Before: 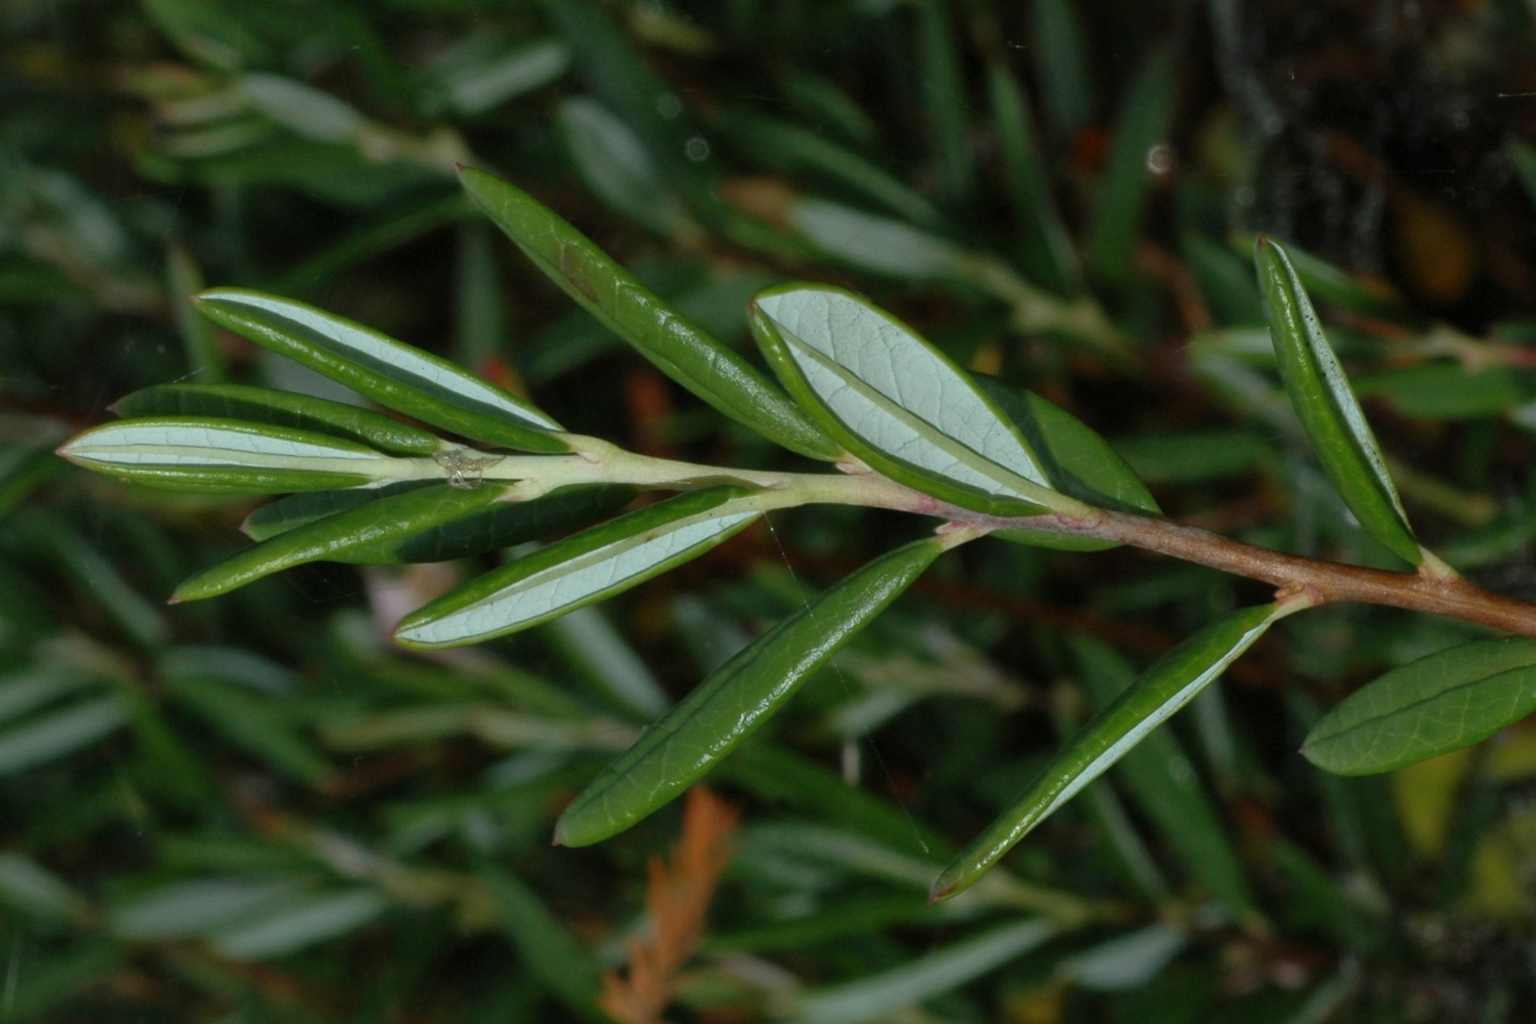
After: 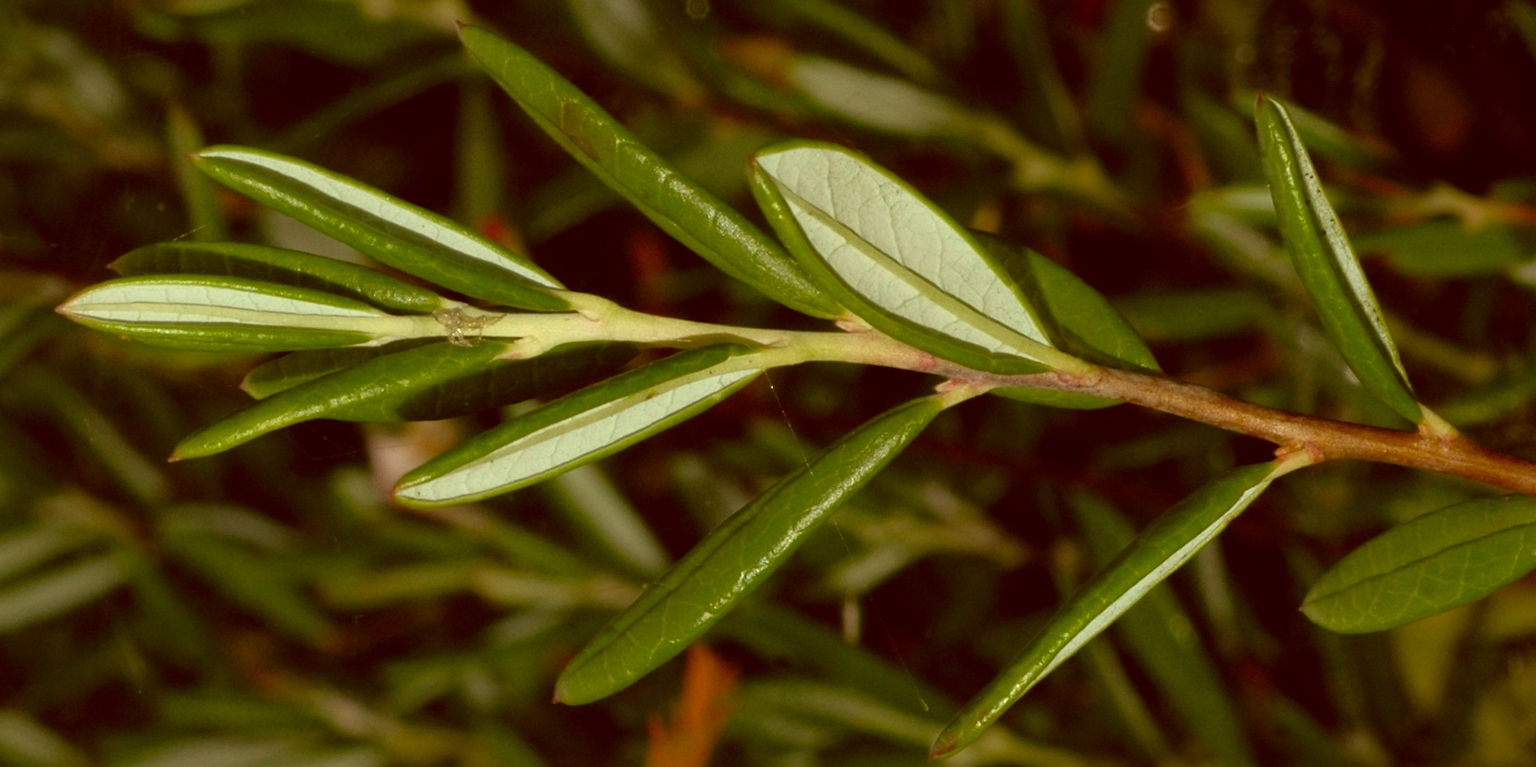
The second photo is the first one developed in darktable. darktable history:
color correction: highlights a* 1.07, highlights b* 24.07, shadows a* 15.62, shadows b* 24.26
crop: top 13.921%, bottom 11.186%
tone equalizer: -8 EV -0.45 EV, -7 EV -0.424 EV, -6 EV -0.316 EV, -5 EV -0.243 EV, -3 EV 0.221 EV, -2 EV 0.334 EV, -1 EV 0.383 EV, +0 EV 0.446 EV
